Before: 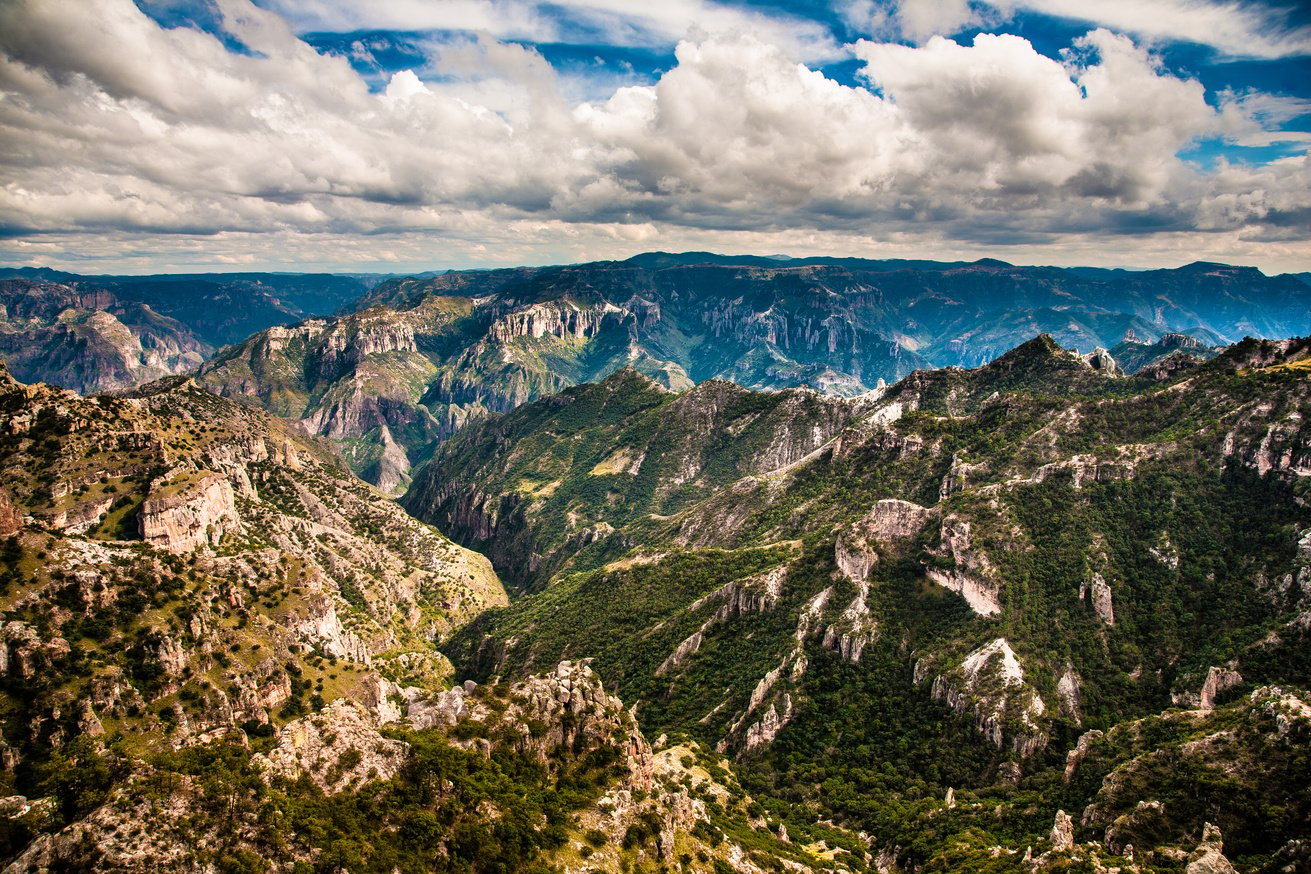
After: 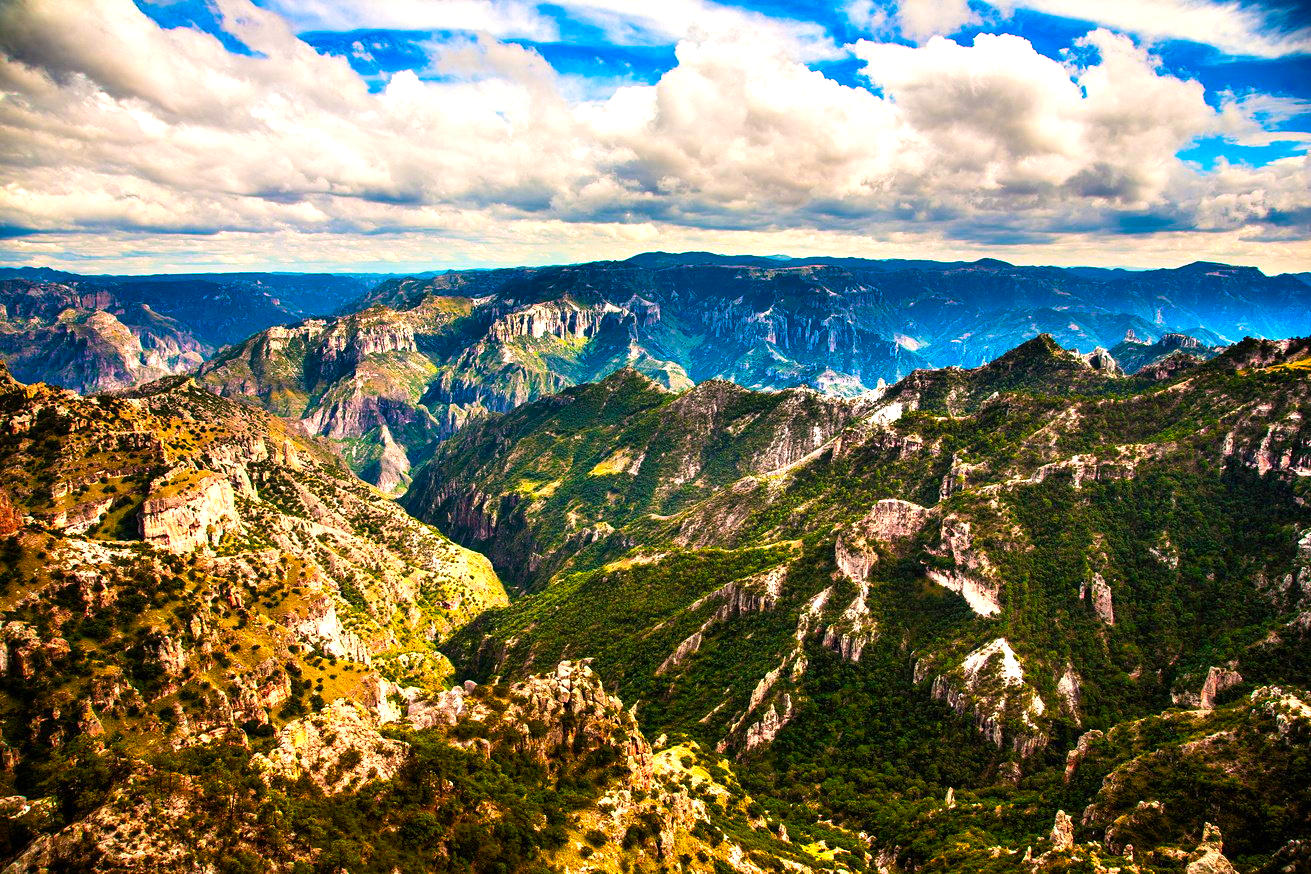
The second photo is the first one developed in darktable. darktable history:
tone equalizer: -8 EV 0.001 EV, -7 EV -0.002 EV, -6 EV 0.002 EV, -5 EV -0.03 EV, -4 EV -0.116 EV, -3 EV -0.169 EV, -2 EV 0.24 EV, -1 EV 0.702 EV, +0 EV 0.493 EV
color correction: saturation 1.8
